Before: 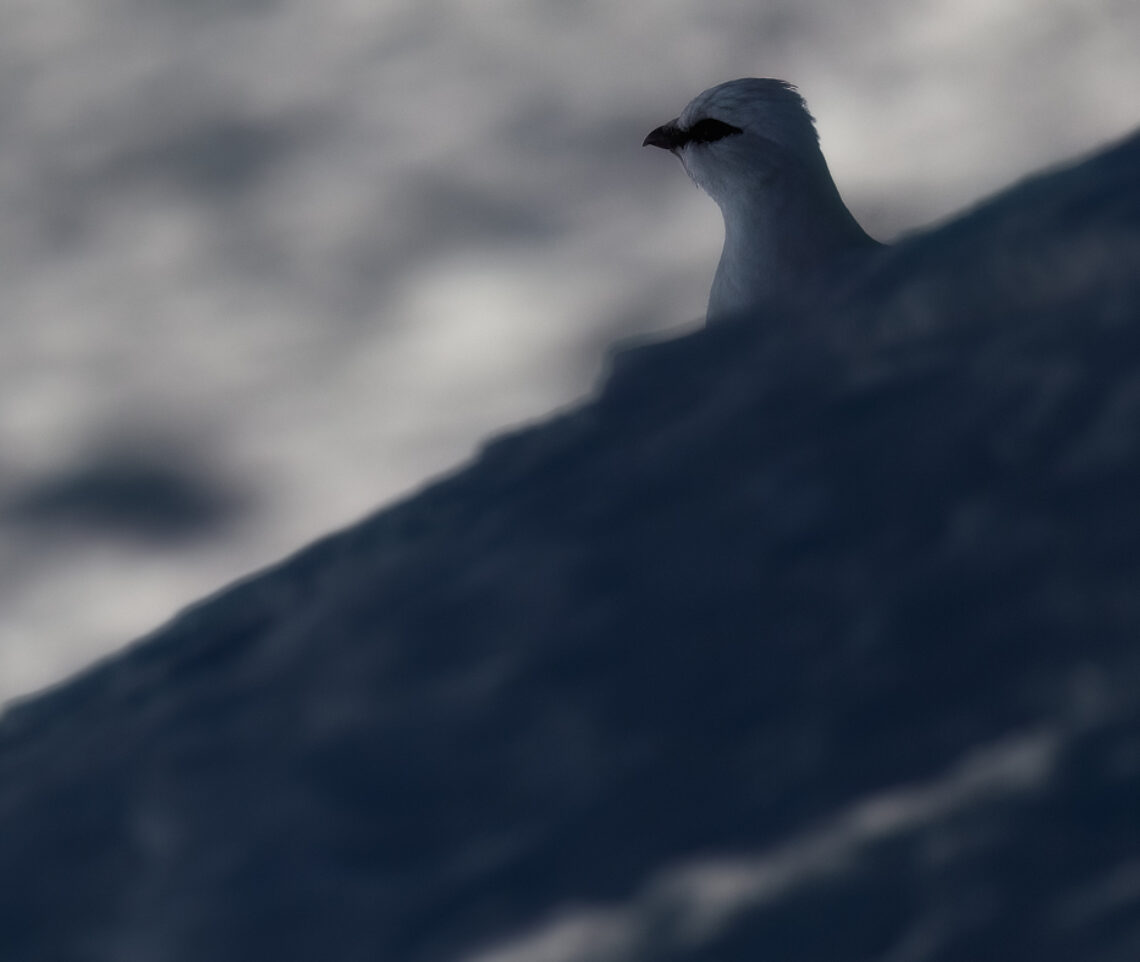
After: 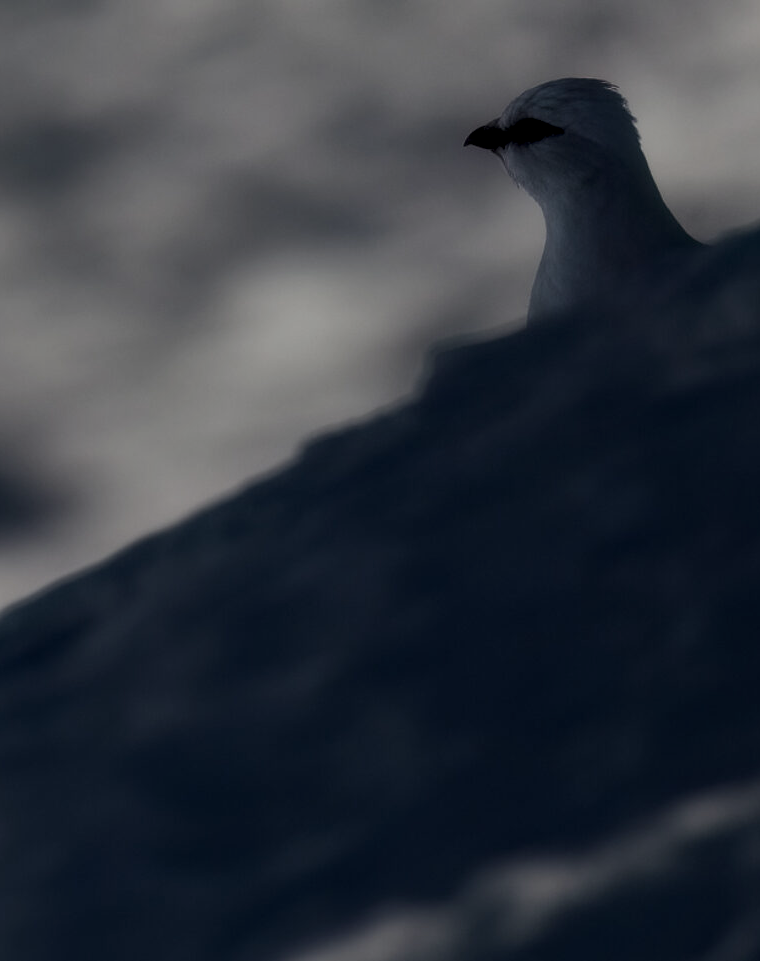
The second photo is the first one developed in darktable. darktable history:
local contrast: on, module defaults
crop and rotate: left 15.754%, right 17.579%
exposure: exposure -1 EV, compensate highlight preservation false
